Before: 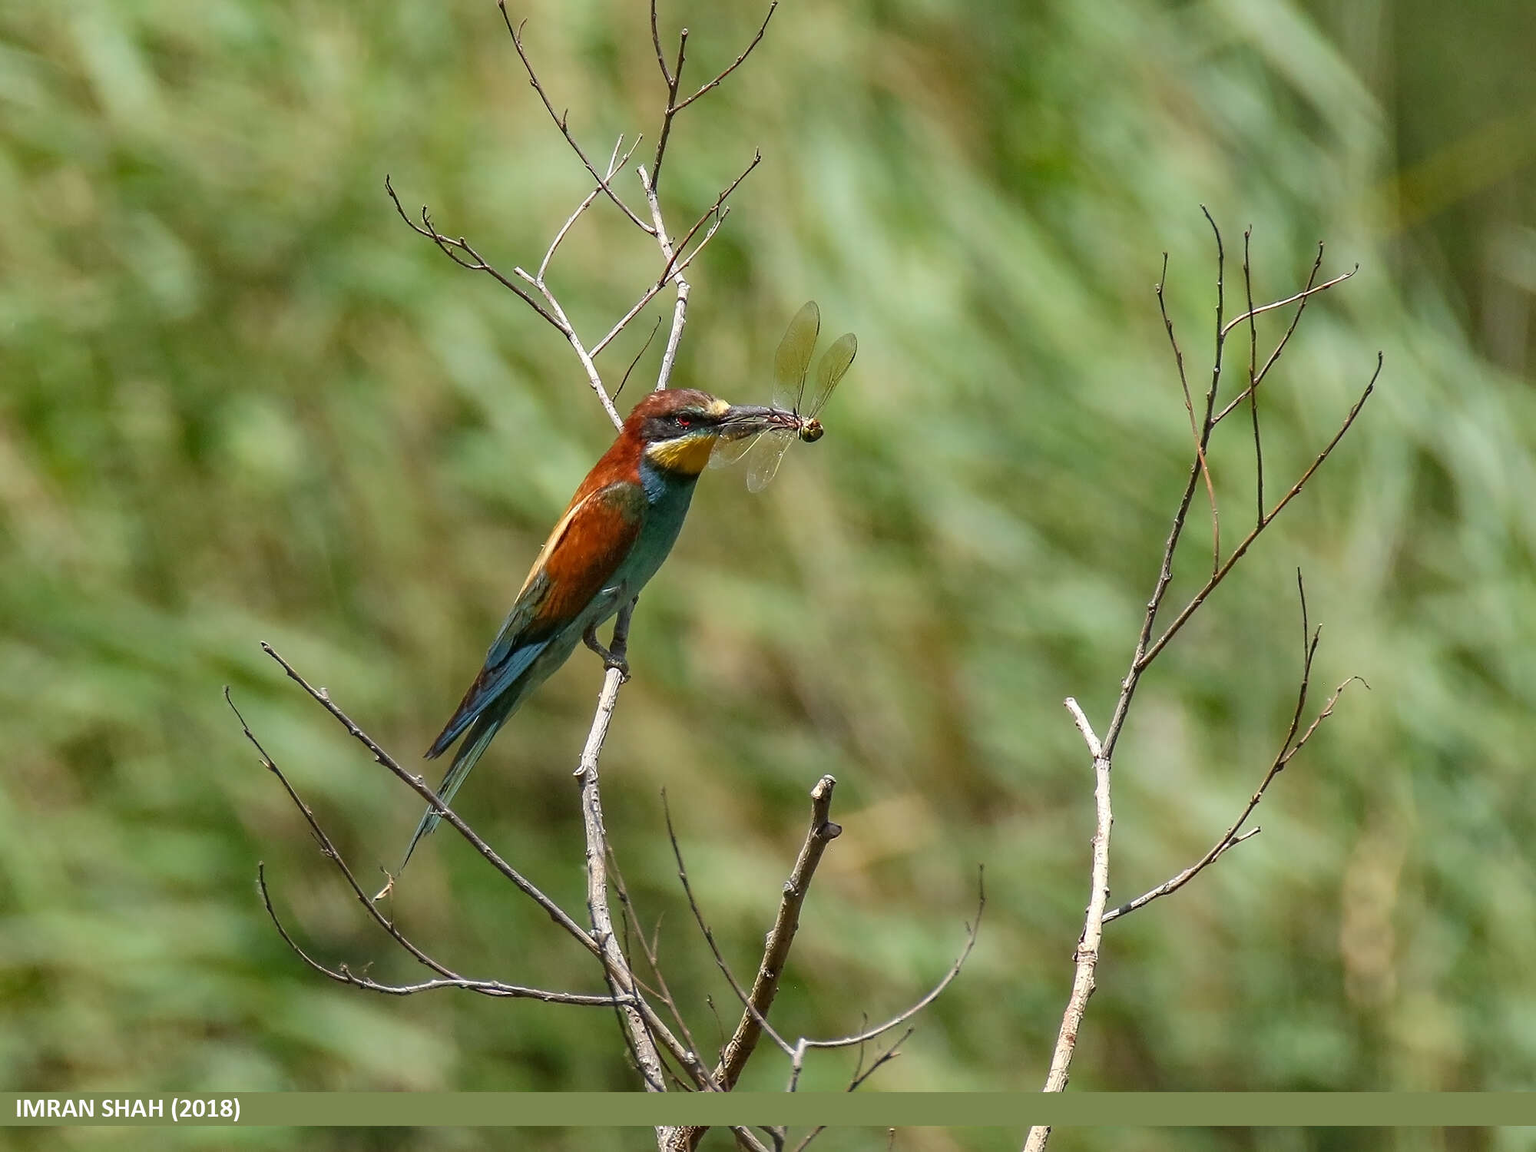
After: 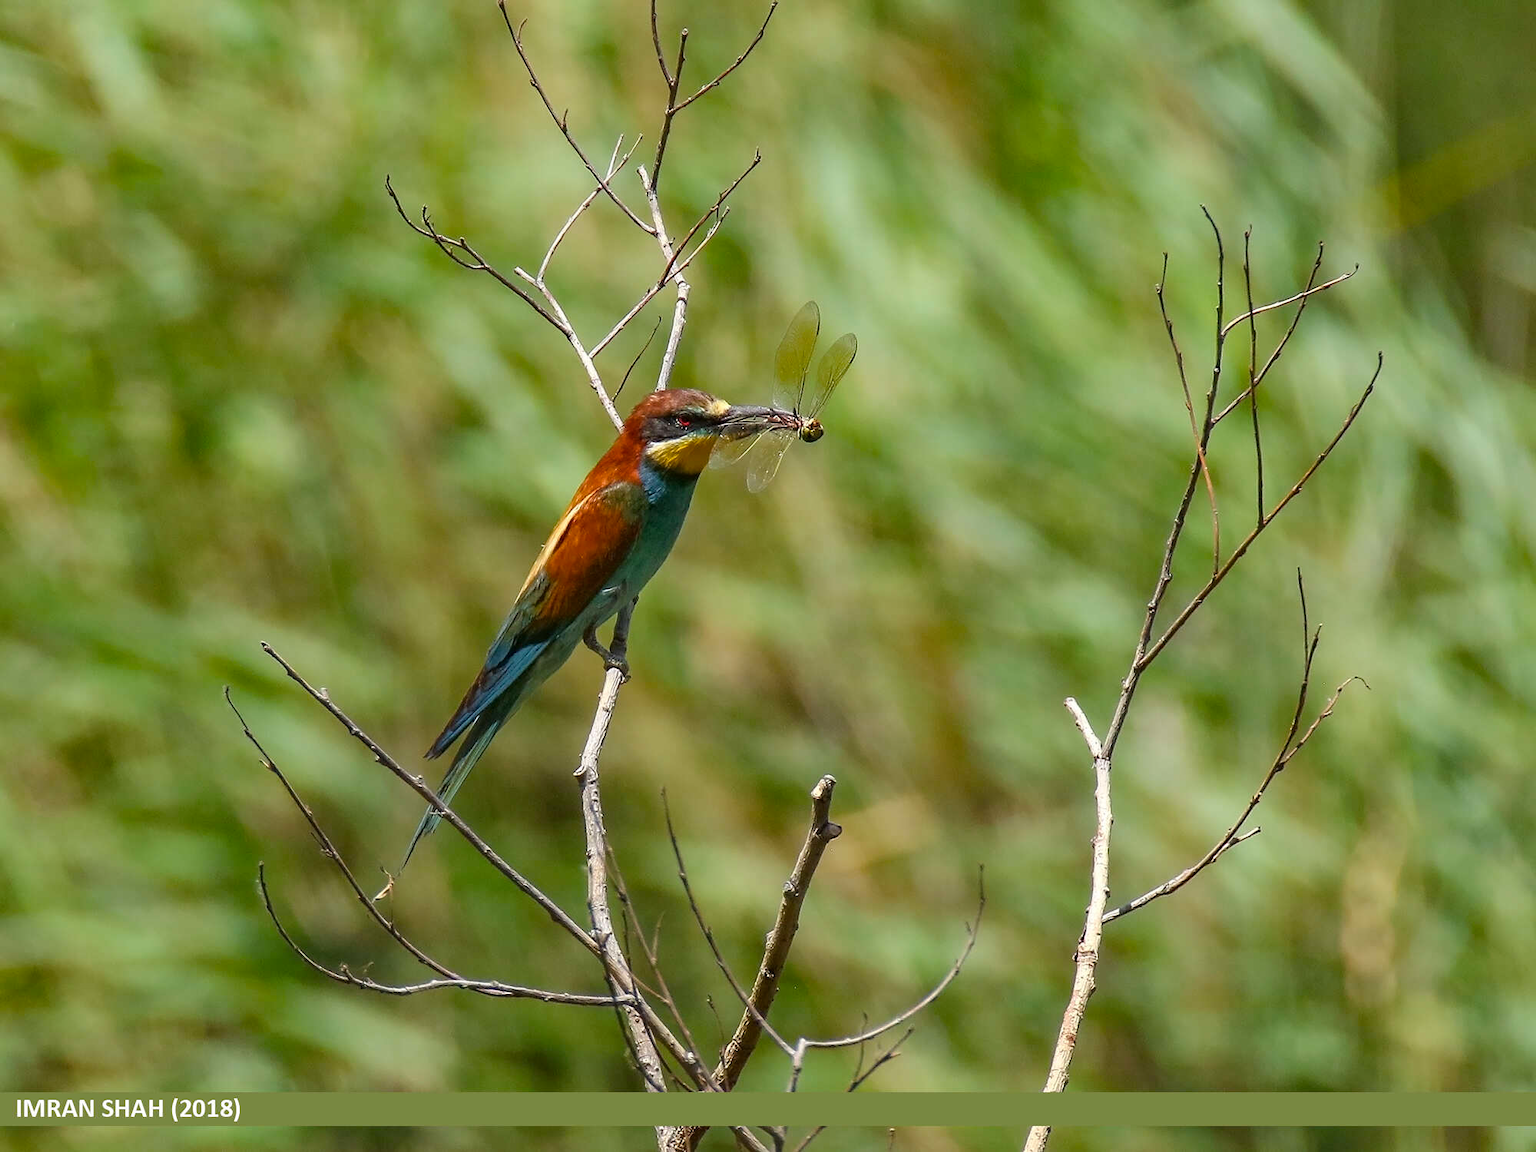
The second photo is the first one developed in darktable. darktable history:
color balance rgb: linear chroma grading › global chroma 14.768%, perceptual saturation grading › global saturation 0.534%, perceptual saturation grading › mid-tones 11.689%
